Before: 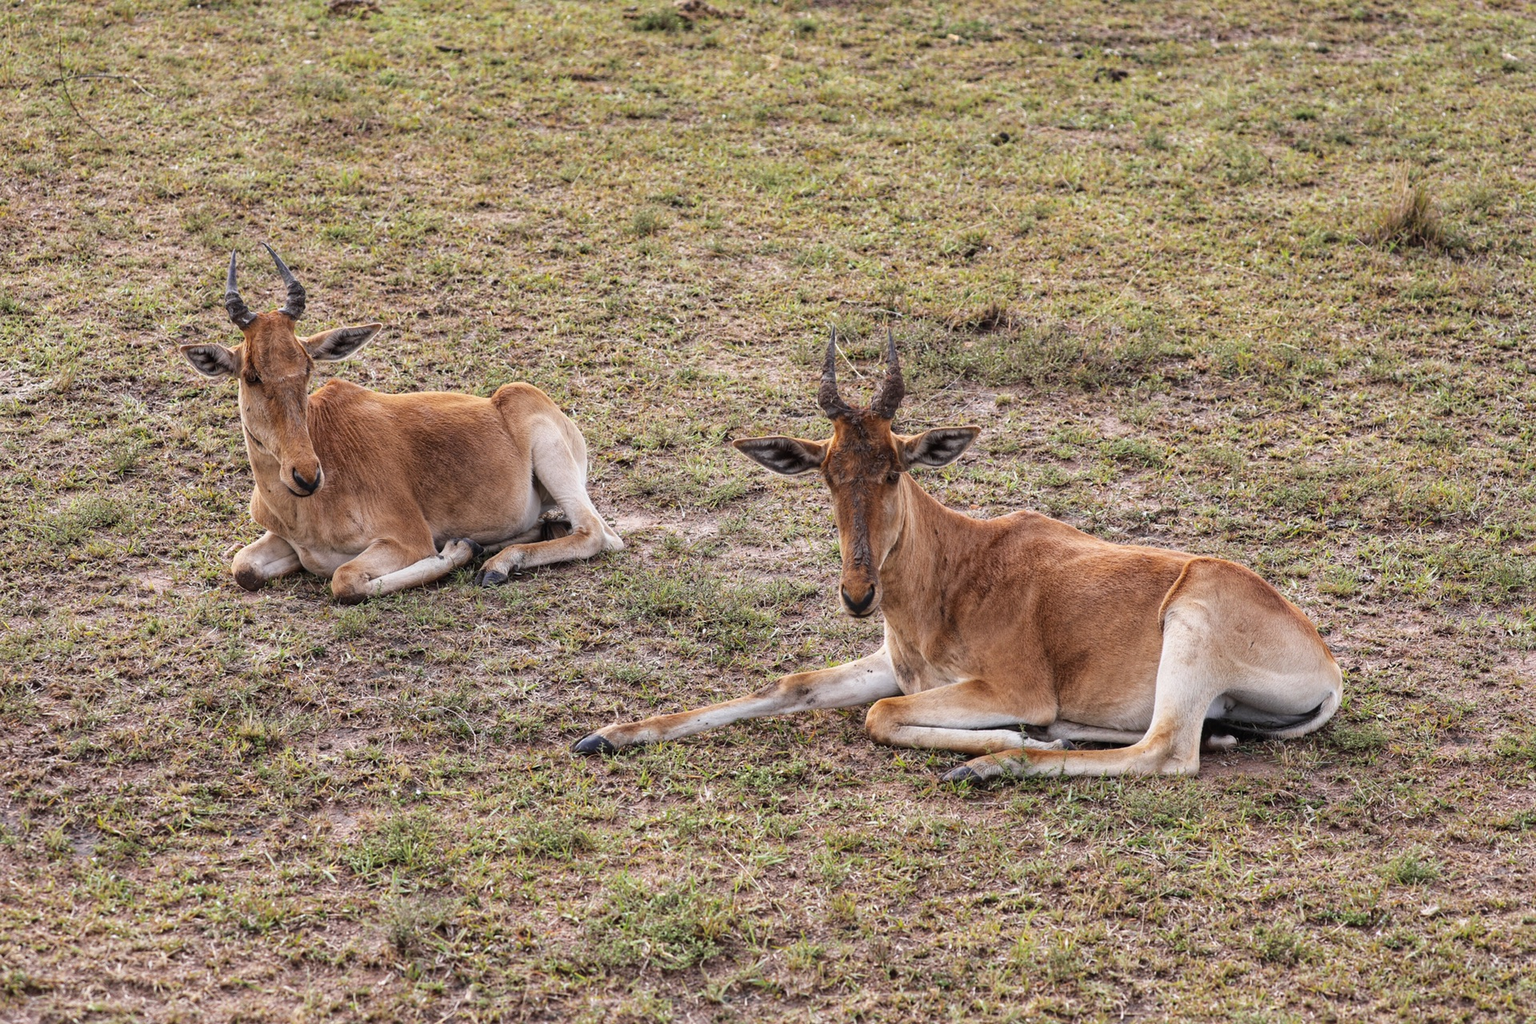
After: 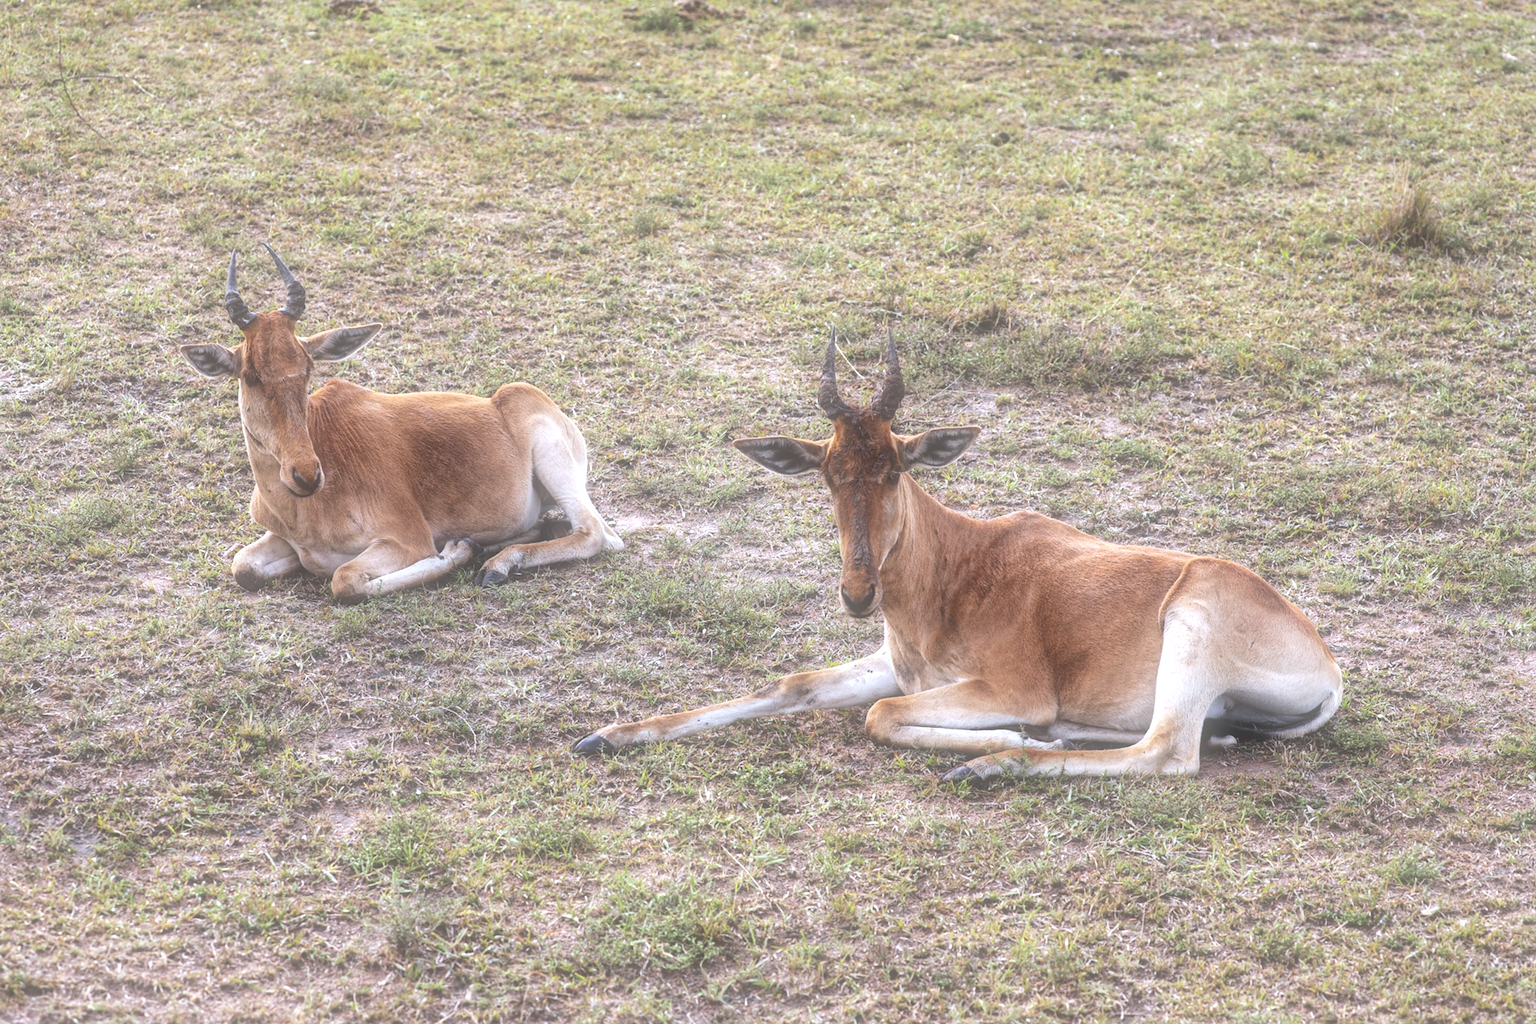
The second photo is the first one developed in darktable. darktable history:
white balance: red 0.954, blue 1.079
exposure: exposure 0.6 EV, compensate highlight preservation false
soften: size 60.24%, saturation 65.46%, brightness 0.506 EV, mix 25.7%
